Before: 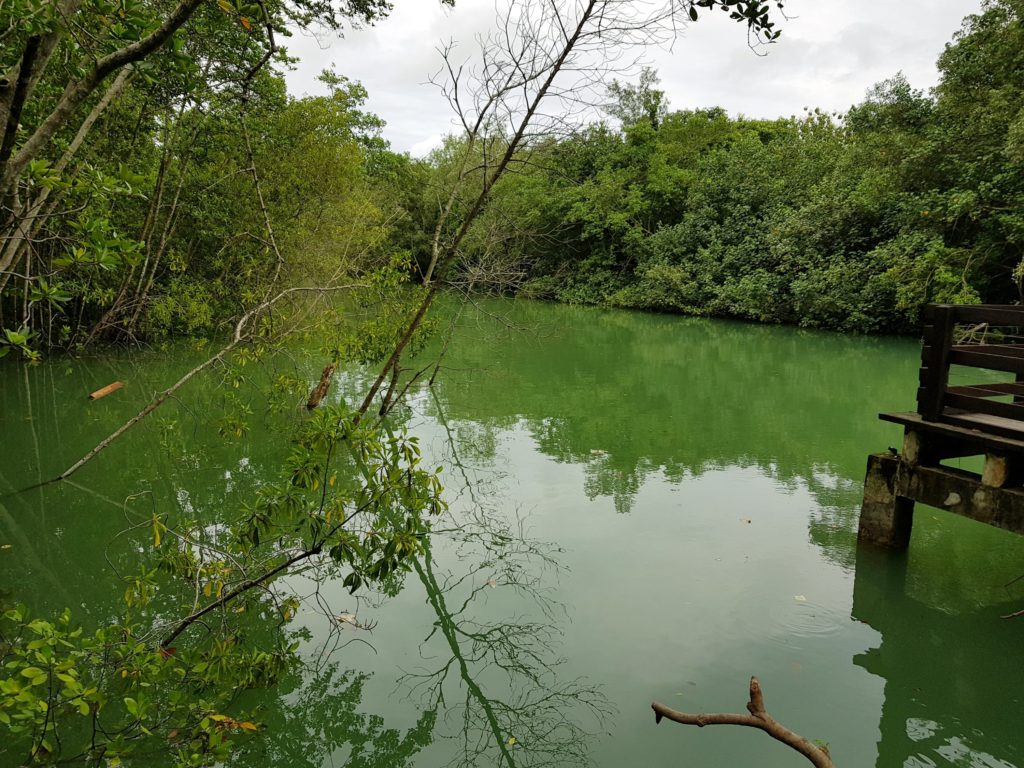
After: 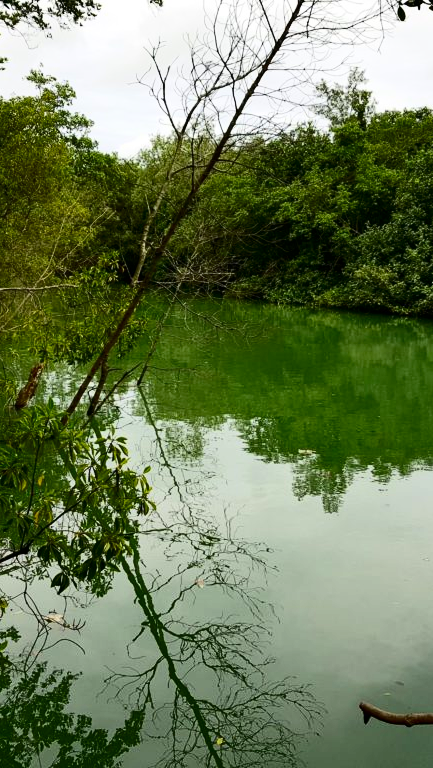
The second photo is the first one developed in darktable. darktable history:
contrast brightness saturation: contrast 0.317, brightness -0.081, saturation 0.174
crop: left 28.534%, right 29.171%
